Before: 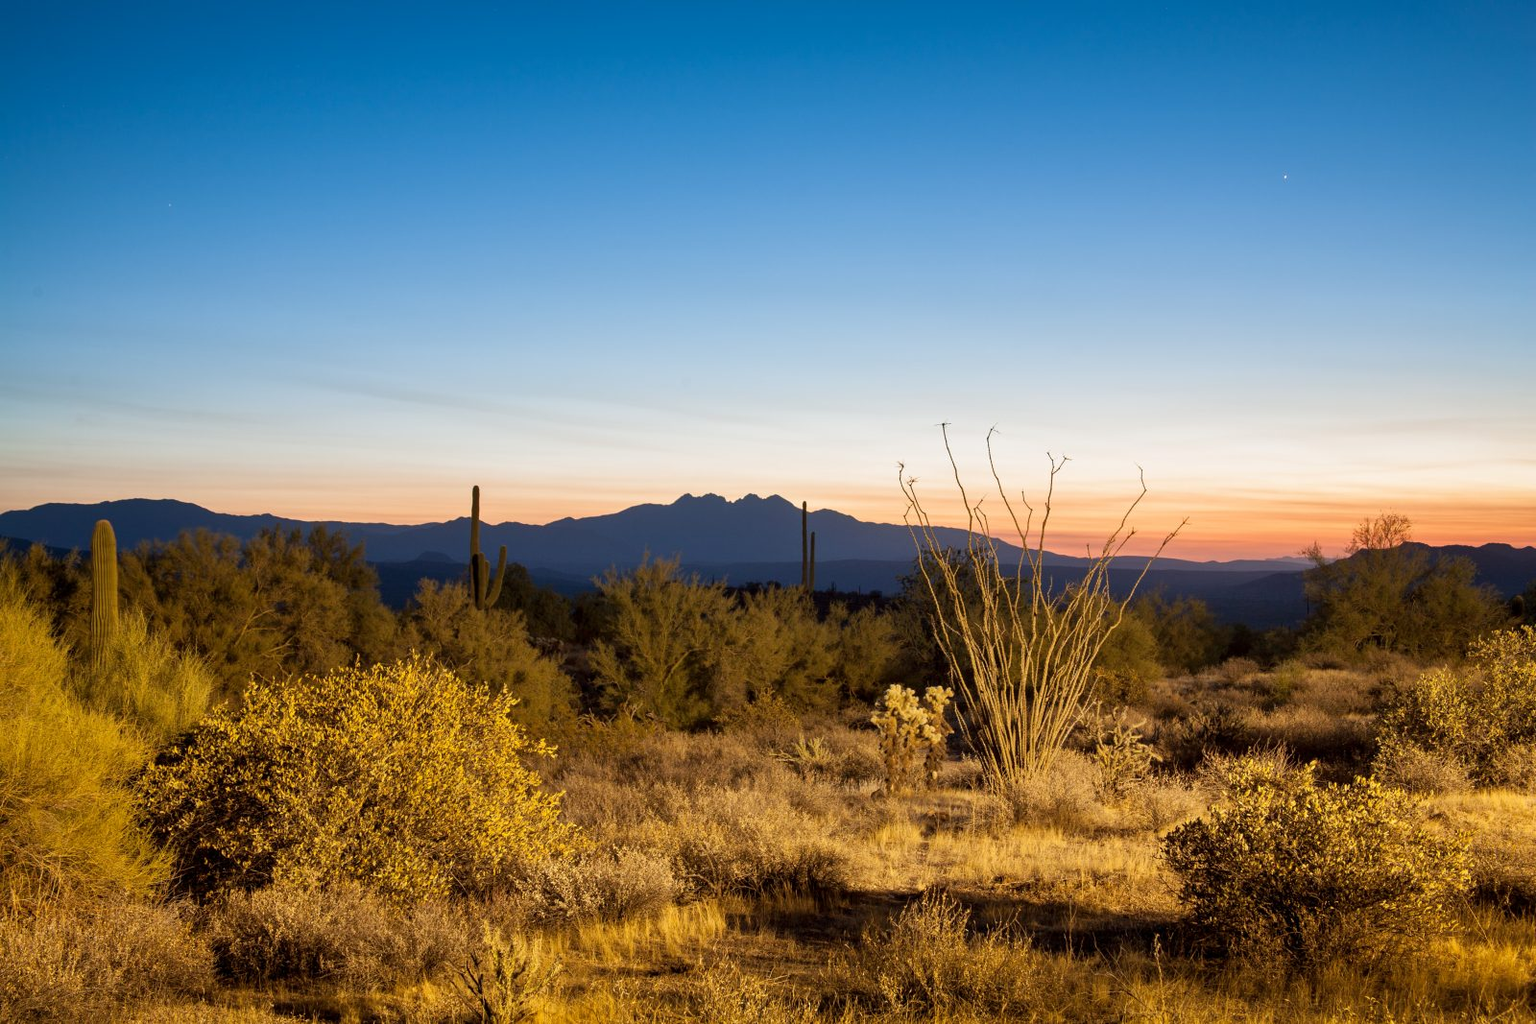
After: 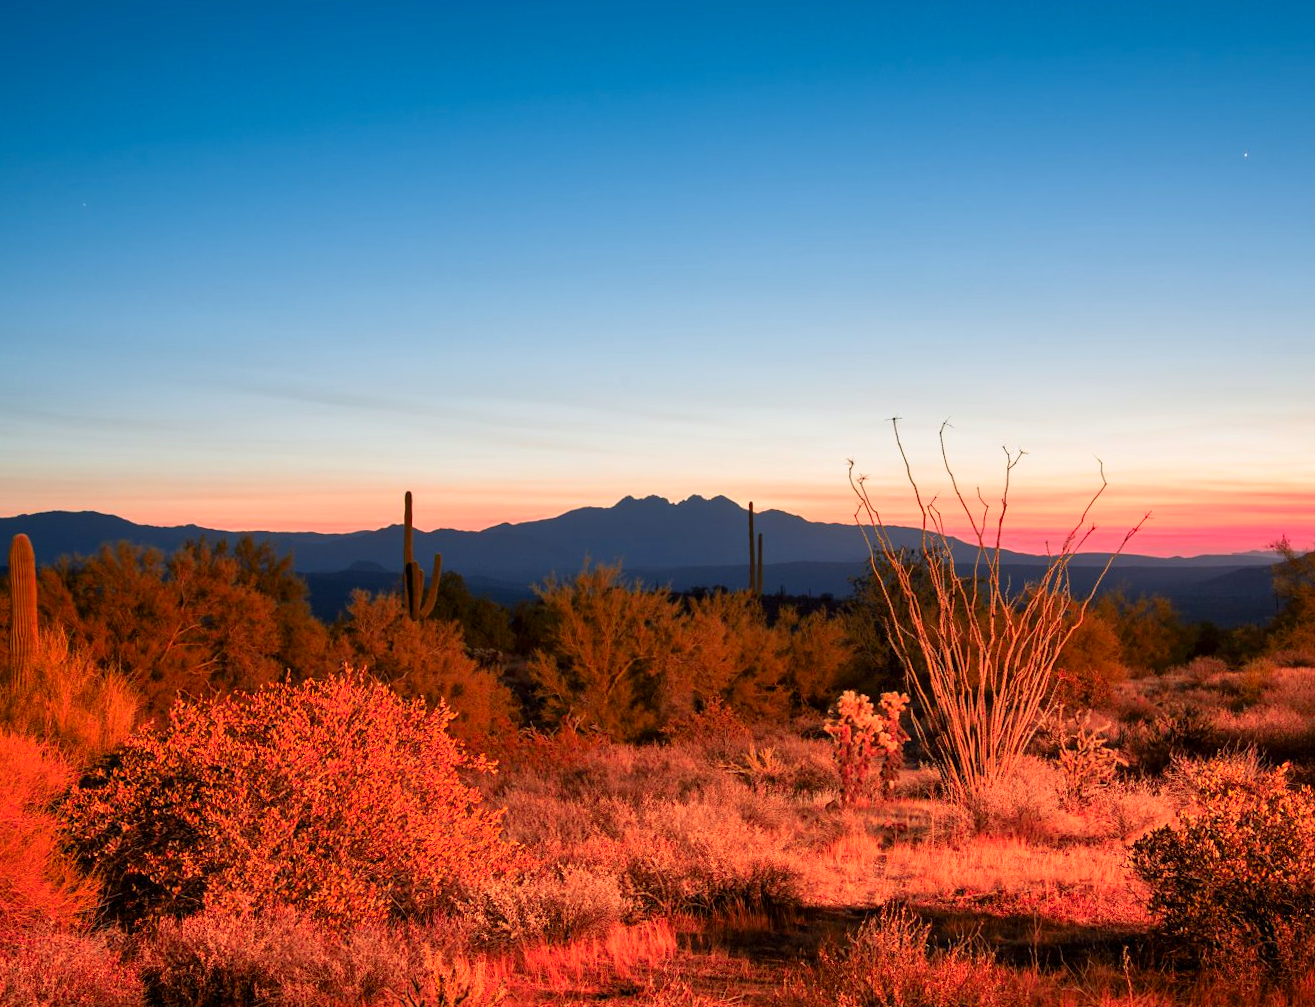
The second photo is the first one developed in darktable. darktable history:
crop and rotate: angle 1°, left 4.281%, top 0.642%, right 11.383%, bottom 2.486%
color zones: curves: ch1 [(0.24, 0.634) (0.75, 0.5)]; ch2 [(0.253, 0.437) (0.745, 0.491)], mix 102.12%
